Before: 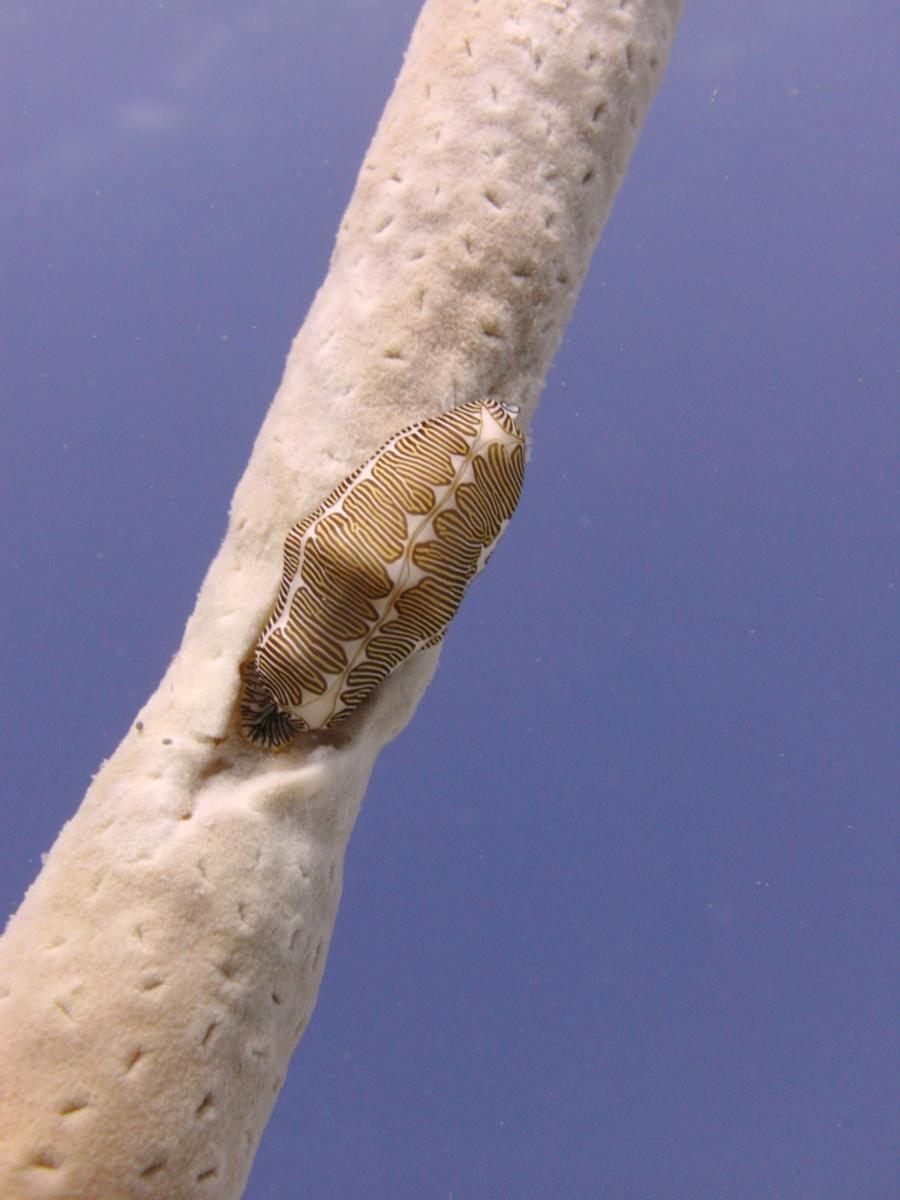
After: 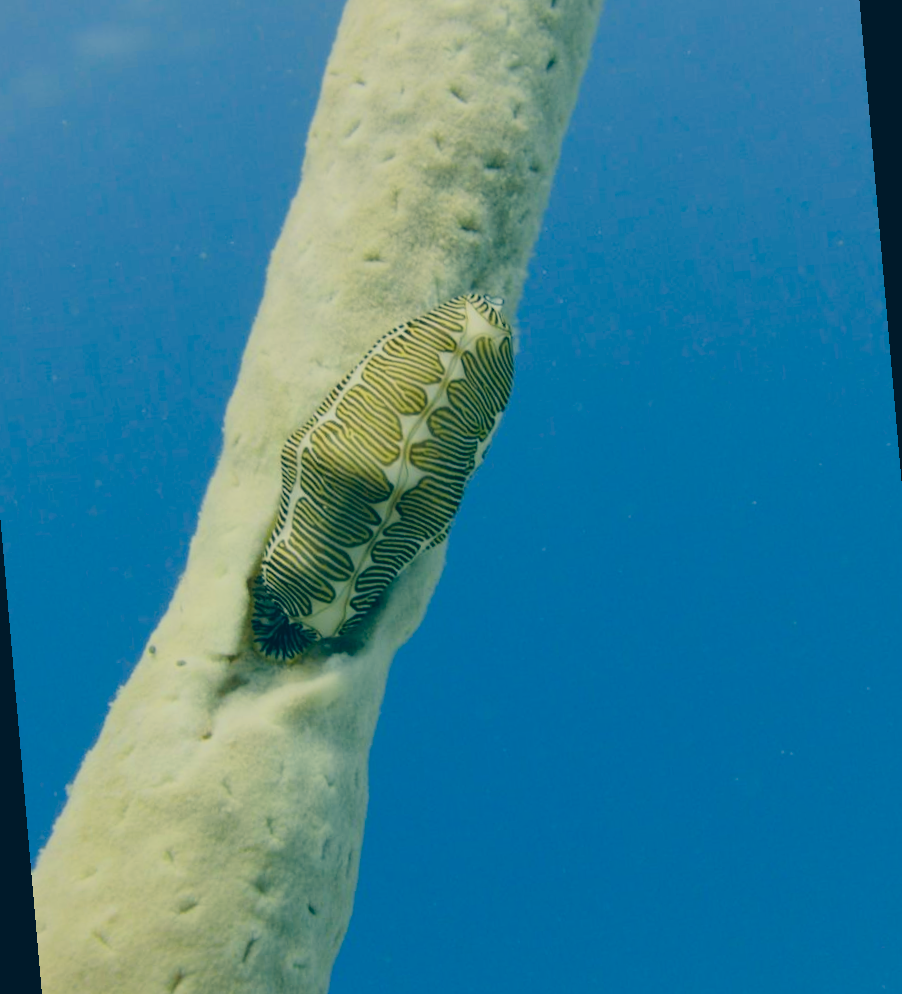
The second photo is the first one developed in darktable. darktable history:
color correction: highlights a* -15.58, highlights b* 40, shadows a* -40, shadows b* -26.18
rotate and perspective: rotation -5°, crop left 0.05, crop right 0.952, crop top 0.11, crop bottom 0.89
filmic rgb: black relative exposure -7.65 EV, white relative exposure 4.56 EV, hardness 3.61, color science v6 (2022)
white balance: red 1.042, blue 1.17
